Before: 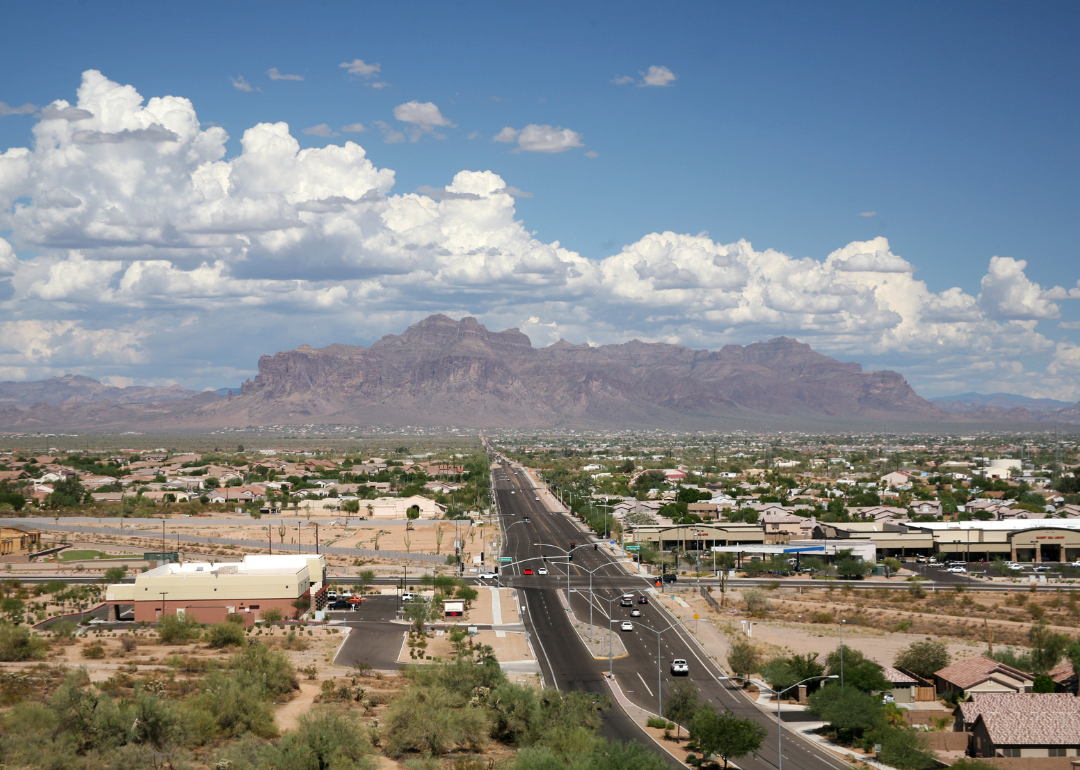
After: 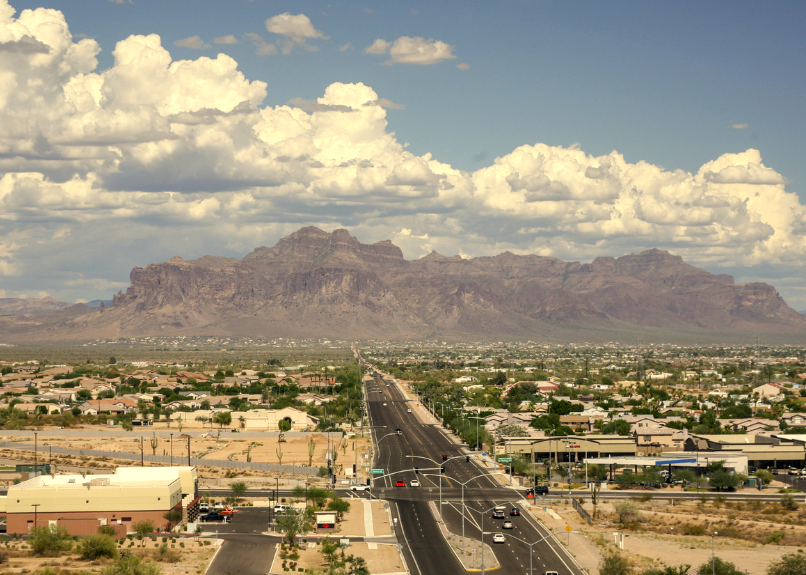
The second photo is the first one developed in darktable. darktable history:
color correction: highlights a* 2.36, highlights b* 23.5
crop and rotate: left 11.861%, top 11.458%, right 13.421%, bottom 13.865%
local contrast: on, module defaults
